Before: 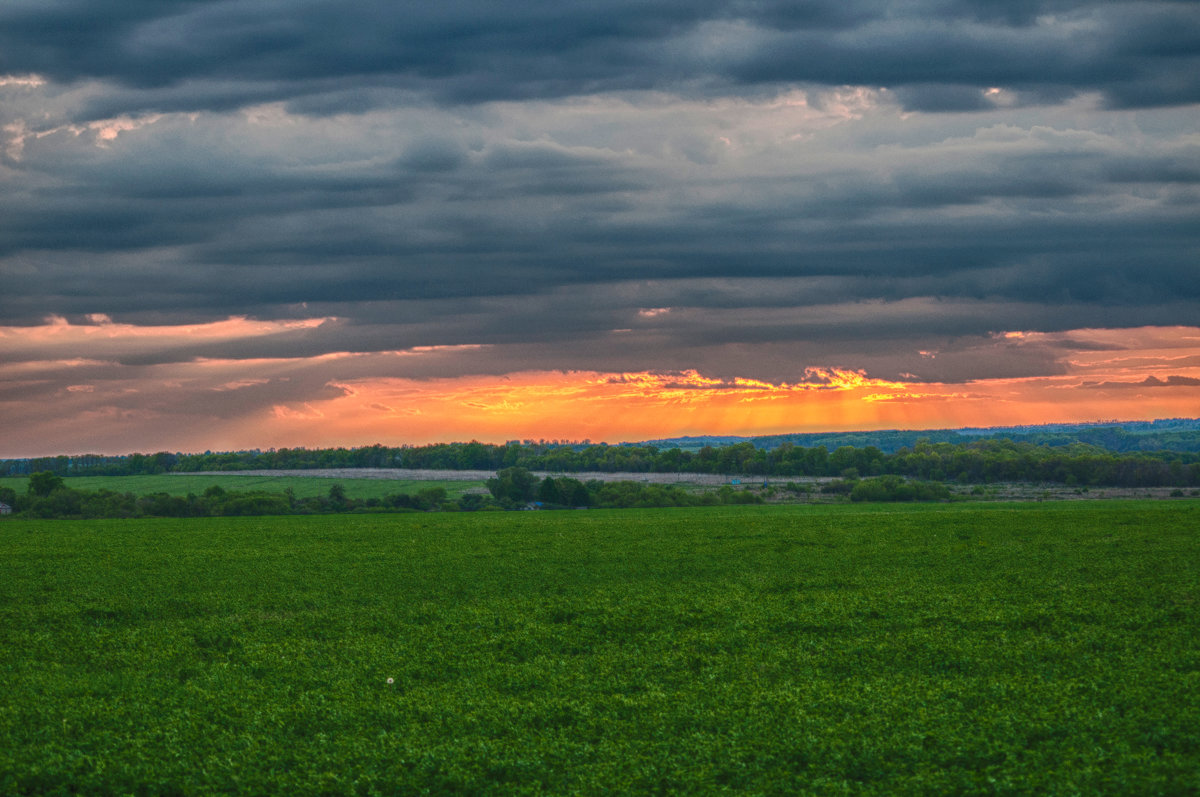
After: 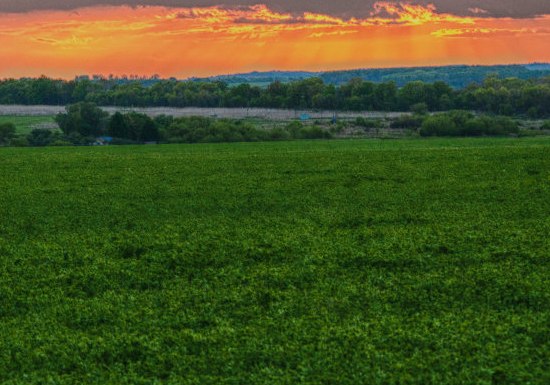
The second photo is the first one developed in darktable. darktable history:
crop: left 35.976%, top 45.819%, right 18.162%, bottom 5.807%
filmic rgb: black relative exposure -7.65 EV, white relative exposure 4.56 EV, hardness 3.61, color science v6 (2022)
